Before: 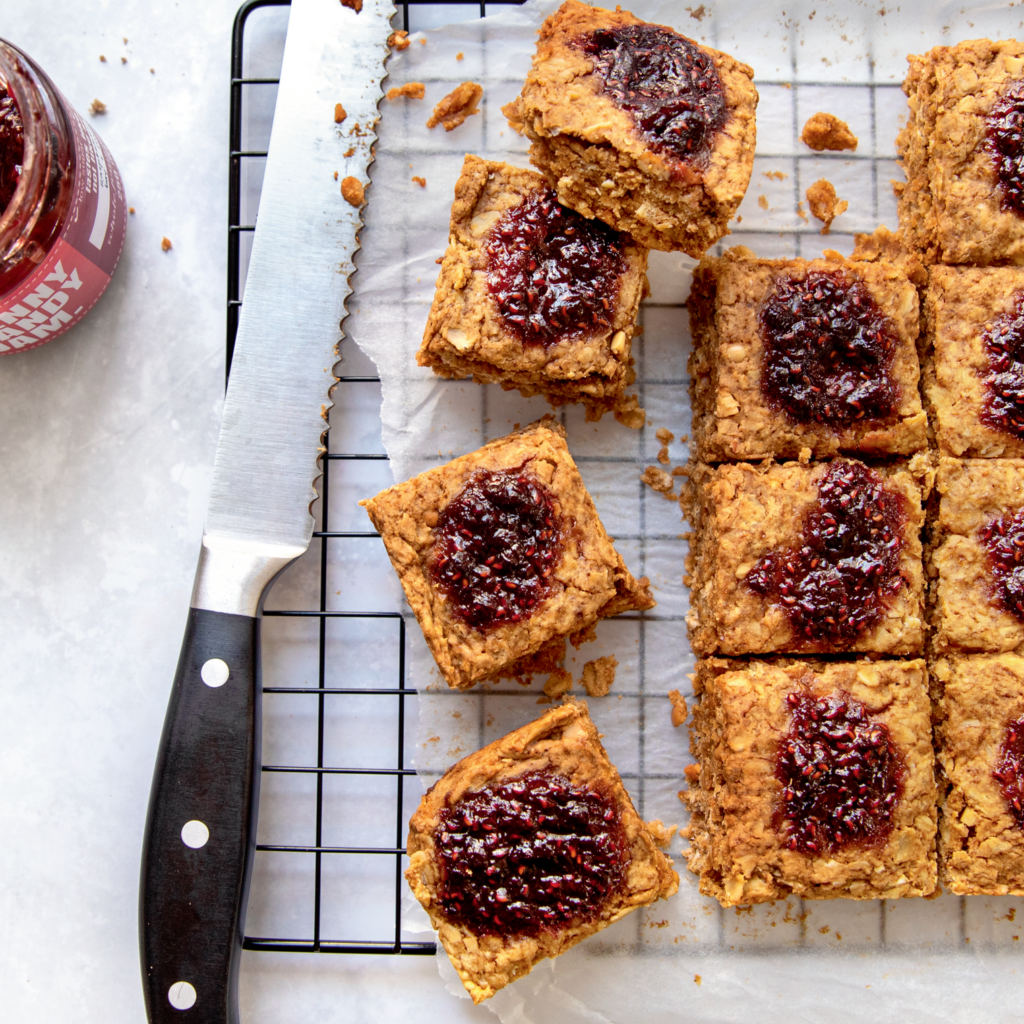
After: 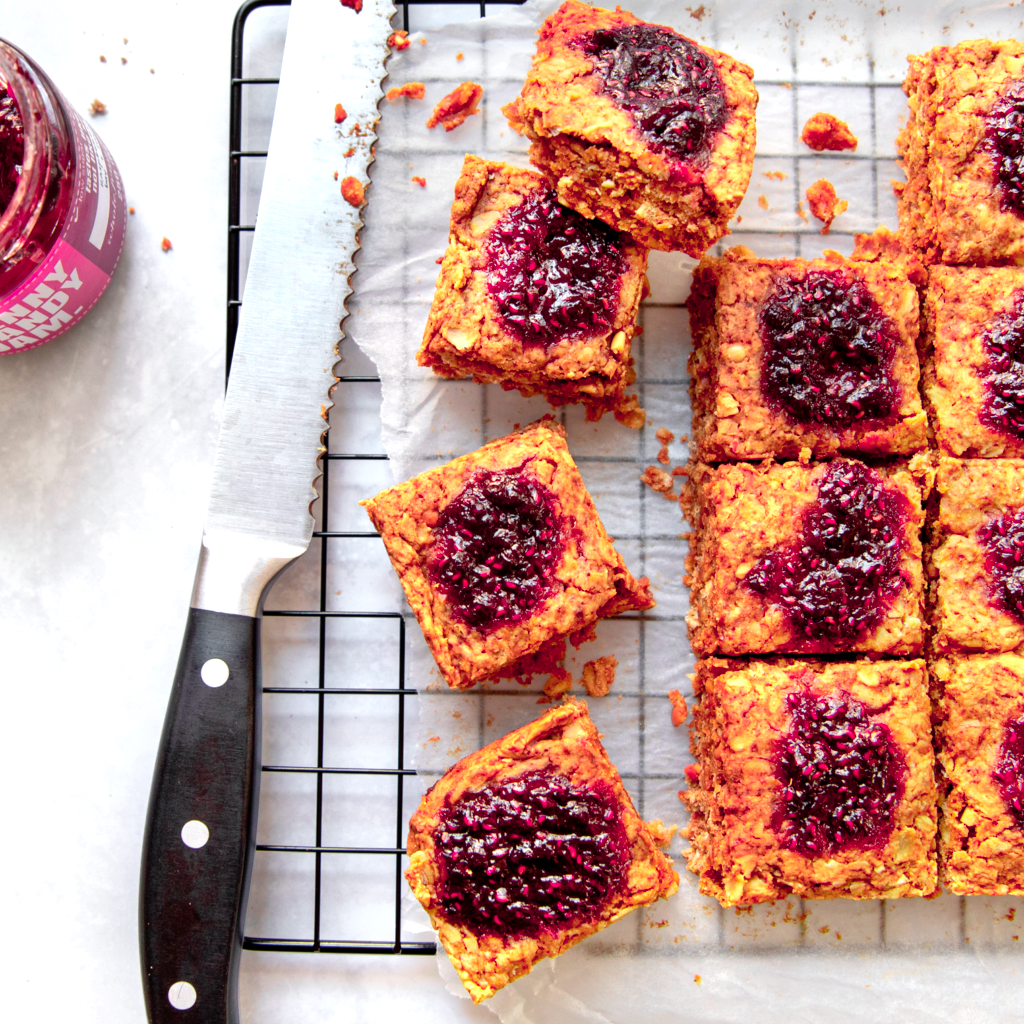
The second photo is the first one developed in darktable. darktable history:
color zones: curves: ch0 [(0, 0.533) (0.126, 0.533) (0.234, 0.533) (0.368, 0.357) (0.5, 0.5) (0.625, 0.5) (0.74, 0.637) (0.875, 0.5)]; ch1 [(0.004, 0.708) (0.129, 0.662) (0.25, 0.5) (0.375, 0.331) (0.496, 0.396) (0.625, 0.649) (0.739, 0.26) (0.875, 0.5) (1, 0.478)]; ch2 [(0, 0.409) (0.132, 0.403) (0.236, 0.558) (0.379, 0.448) (0.5, 0.5) (0.625, 0.5) (0.691, 0.39) (0.875, 0.5)]
exposure: exposure 0.217 EV, compensate highlight preservation false
